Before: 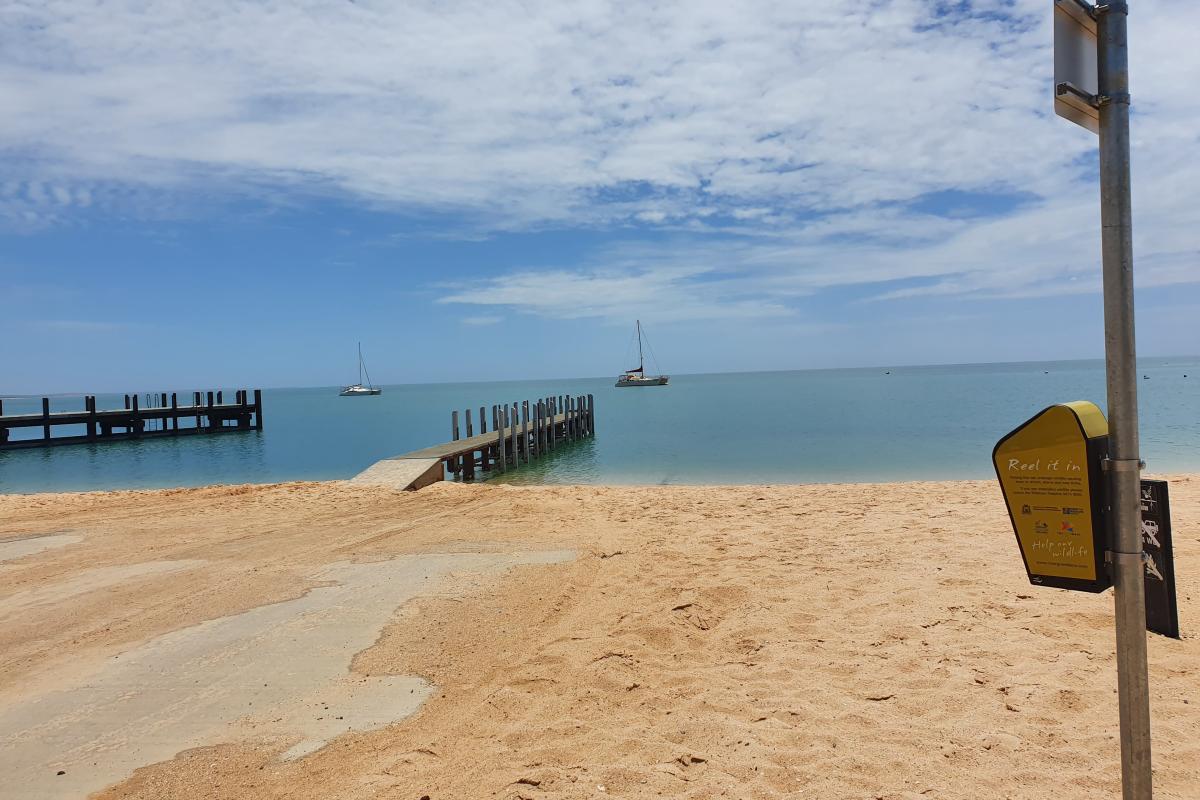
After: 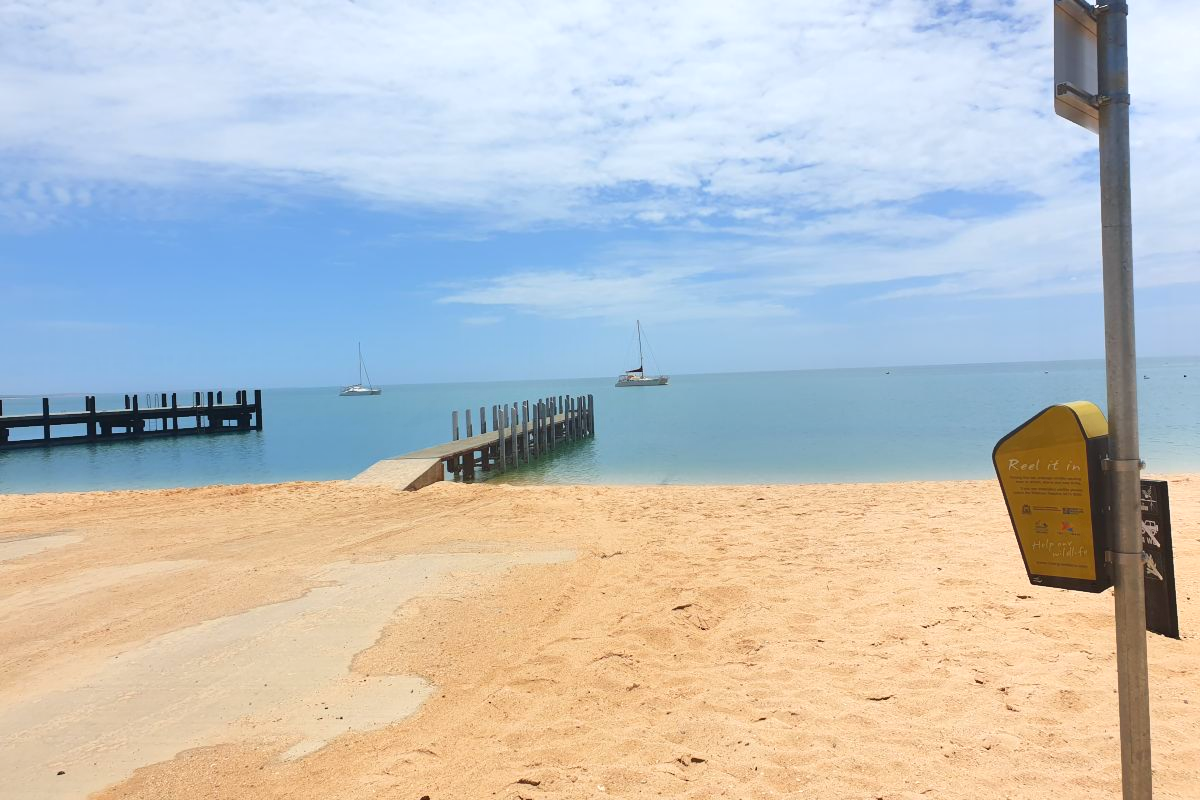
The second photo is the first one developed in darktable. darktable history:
exposure: exposure 0.606 EV, compensate highlight preservation false
contrast equalizer: y [[0.6 ×6], [0.55 ×6], [0 ×6], [0 ×6], [0 ×6]], mix -0.997
